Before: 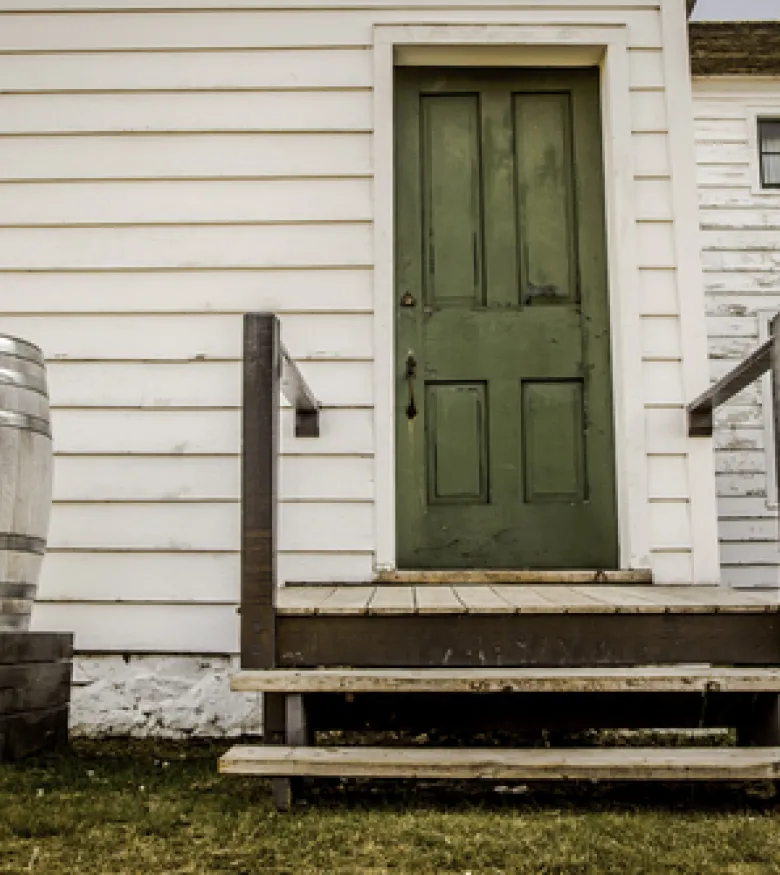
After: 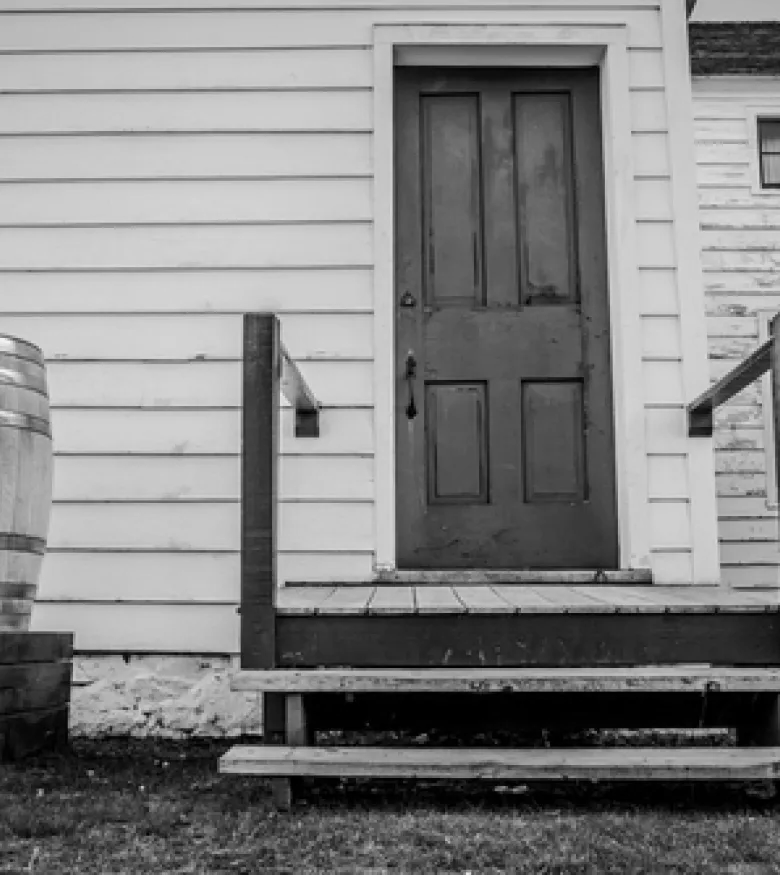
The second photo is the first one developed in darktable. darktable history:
monochrome: a 30.25, b 92.03
tone equalizer: on, module defaults
